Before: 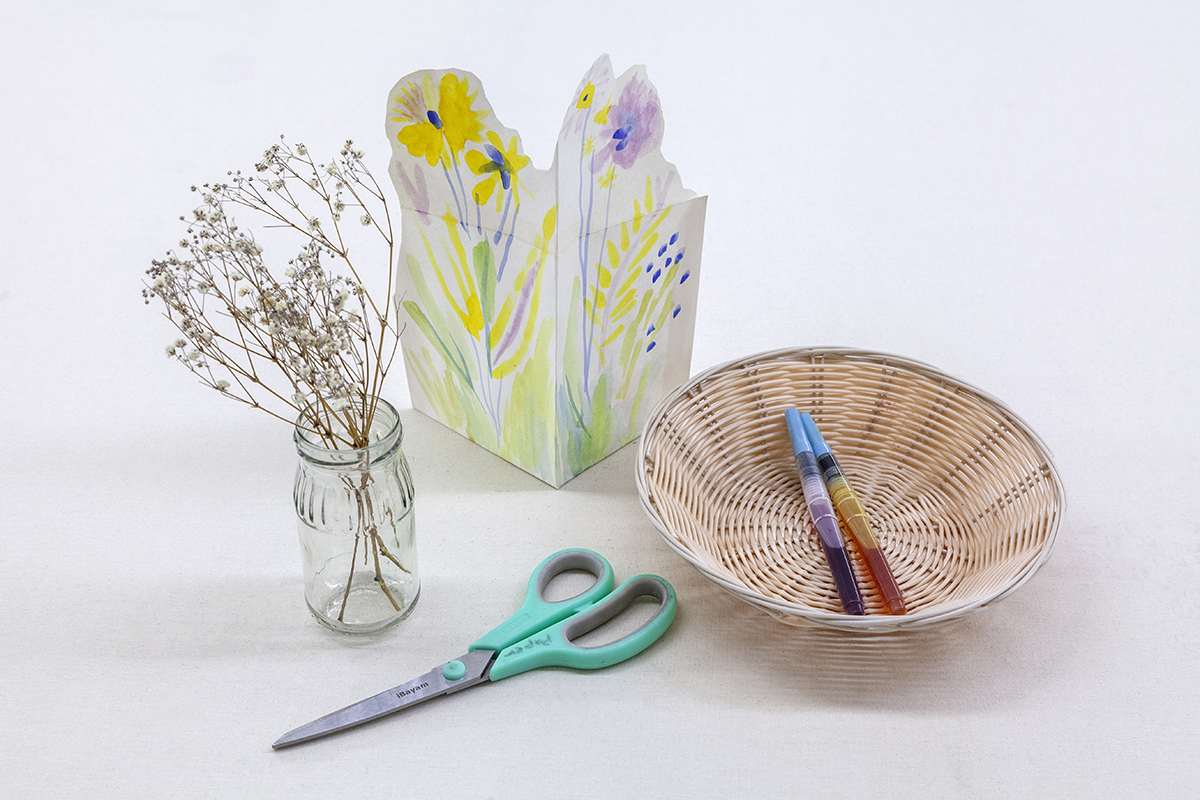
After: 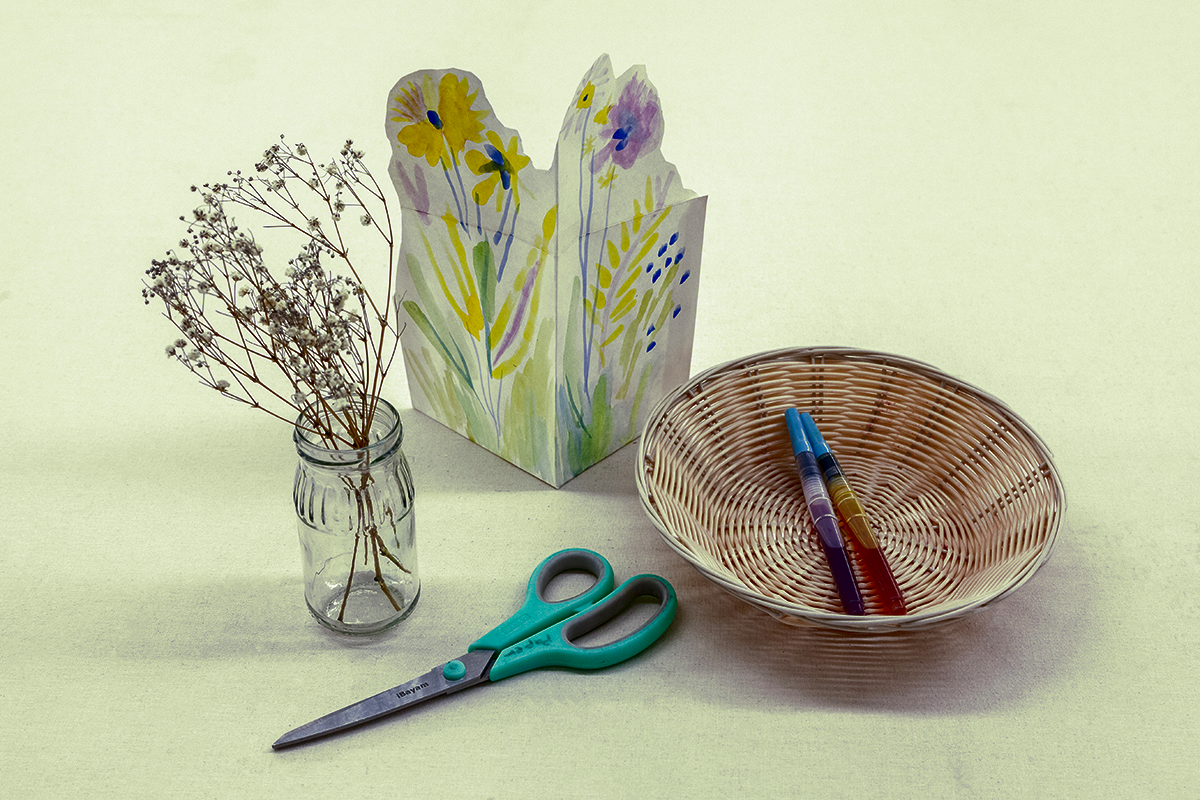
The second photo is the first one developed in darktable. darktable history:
contrast brightness saturation: brightness -0.52
split-toning: shadows › hue 290.82°, shadows › saturation 0.34, highlights › saturation 0.38, balance 0, compress 50%
